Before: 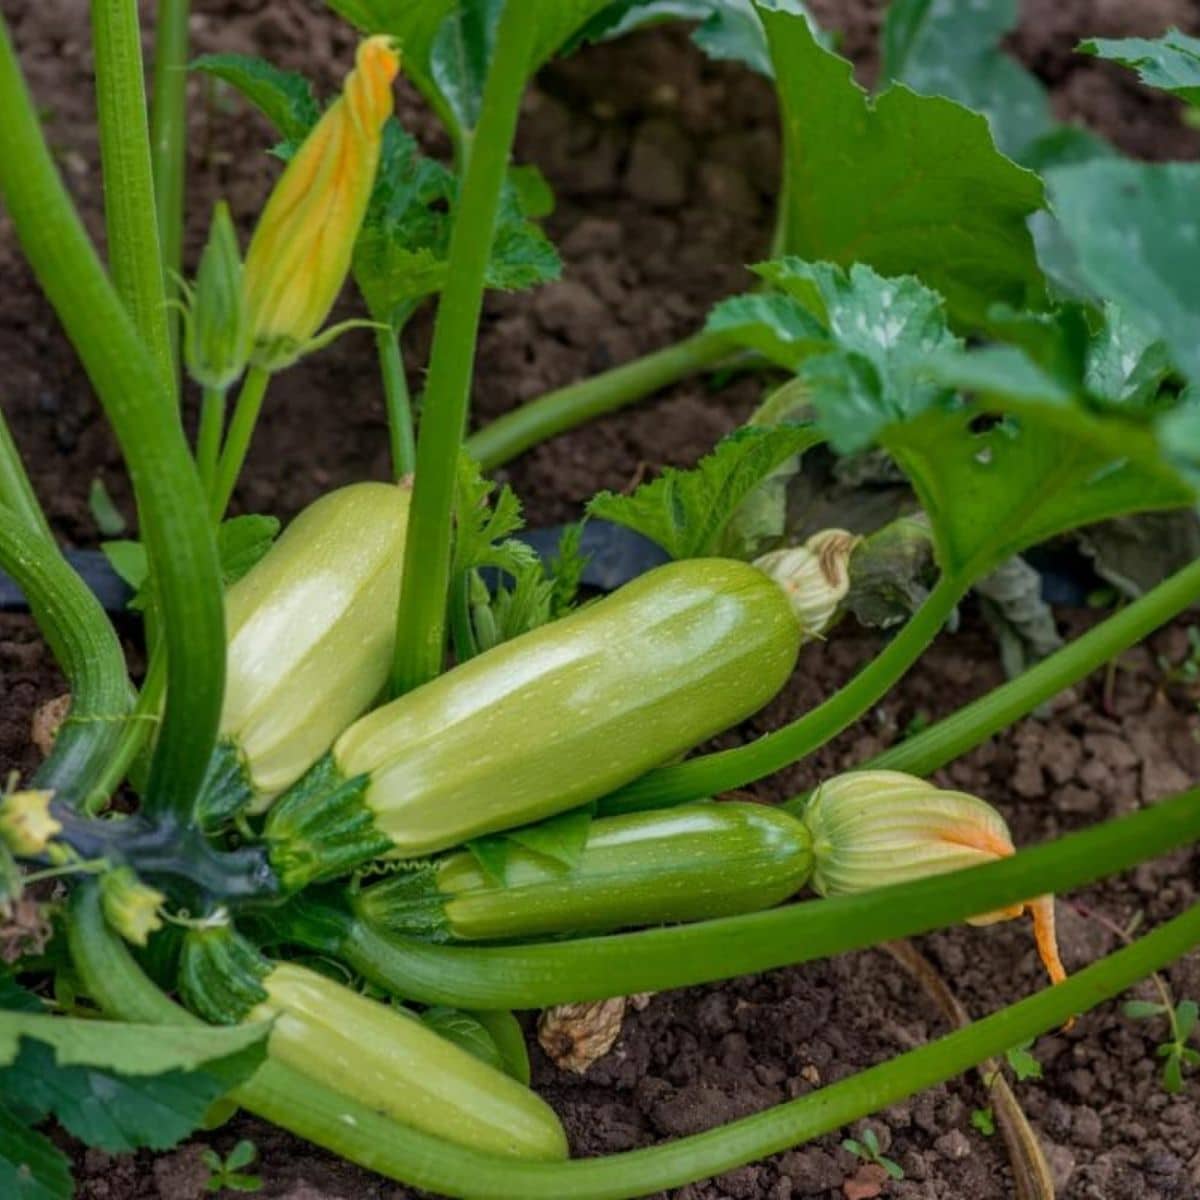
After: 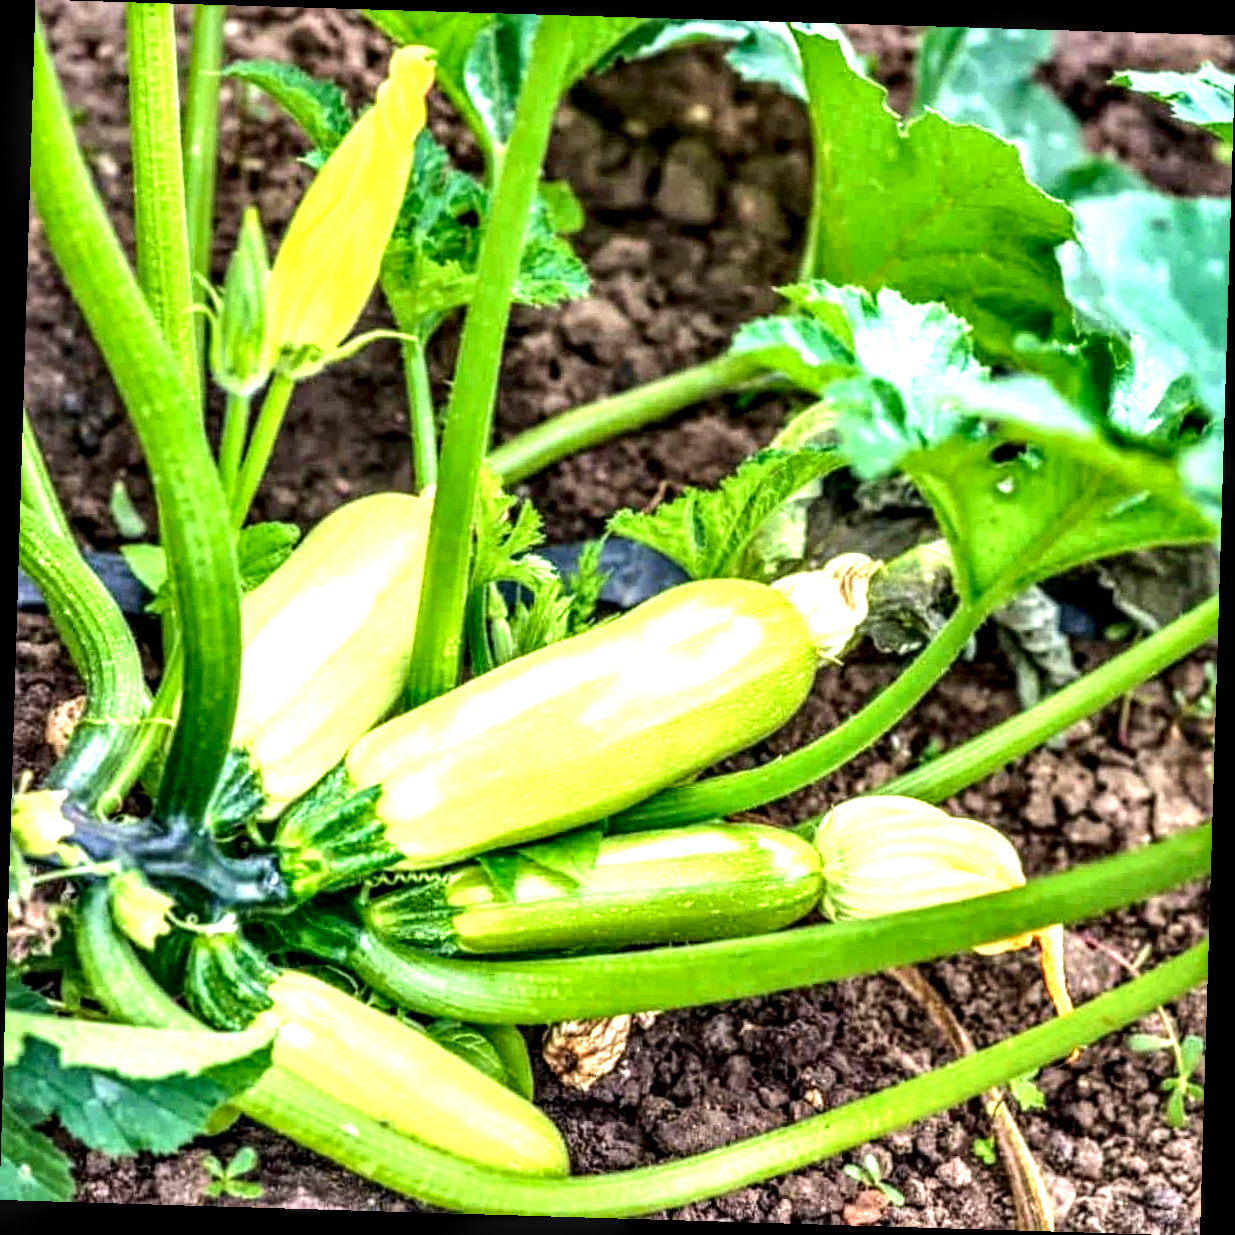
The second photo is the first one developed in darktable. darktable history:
exposure: exposure 2.003 EV, compensate highlight preservation false
local contrast: highlights 19%, detail 186%
tone equalizer: -8 EV -0.417 EV, -7 EV -0.389 EV, -6 EV -0.333 EV, -5 EV -0.222 EV, -3 EV 0.222 EV, -2 EV 0.333 EV, -1 EV 0.389 EV, +0 EV 0.417 EV, edges refinement/feathering 500, mask exposure compensation -1.57 EV, preserve details no
rotate and perspective: rotation 1.72°, automatic cropping off
